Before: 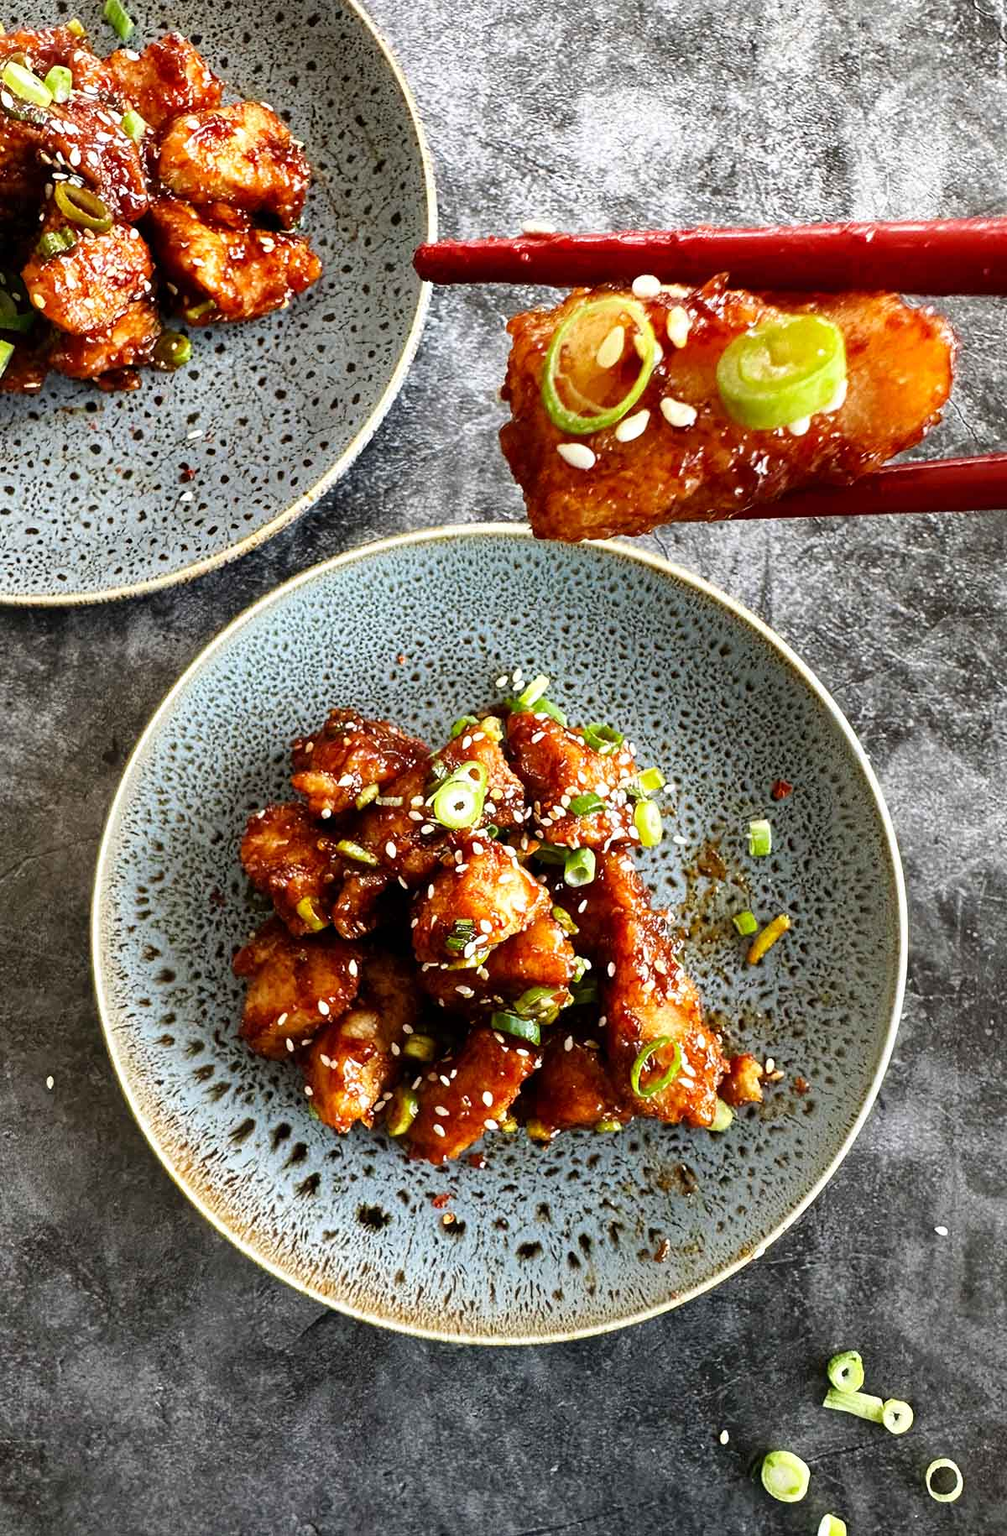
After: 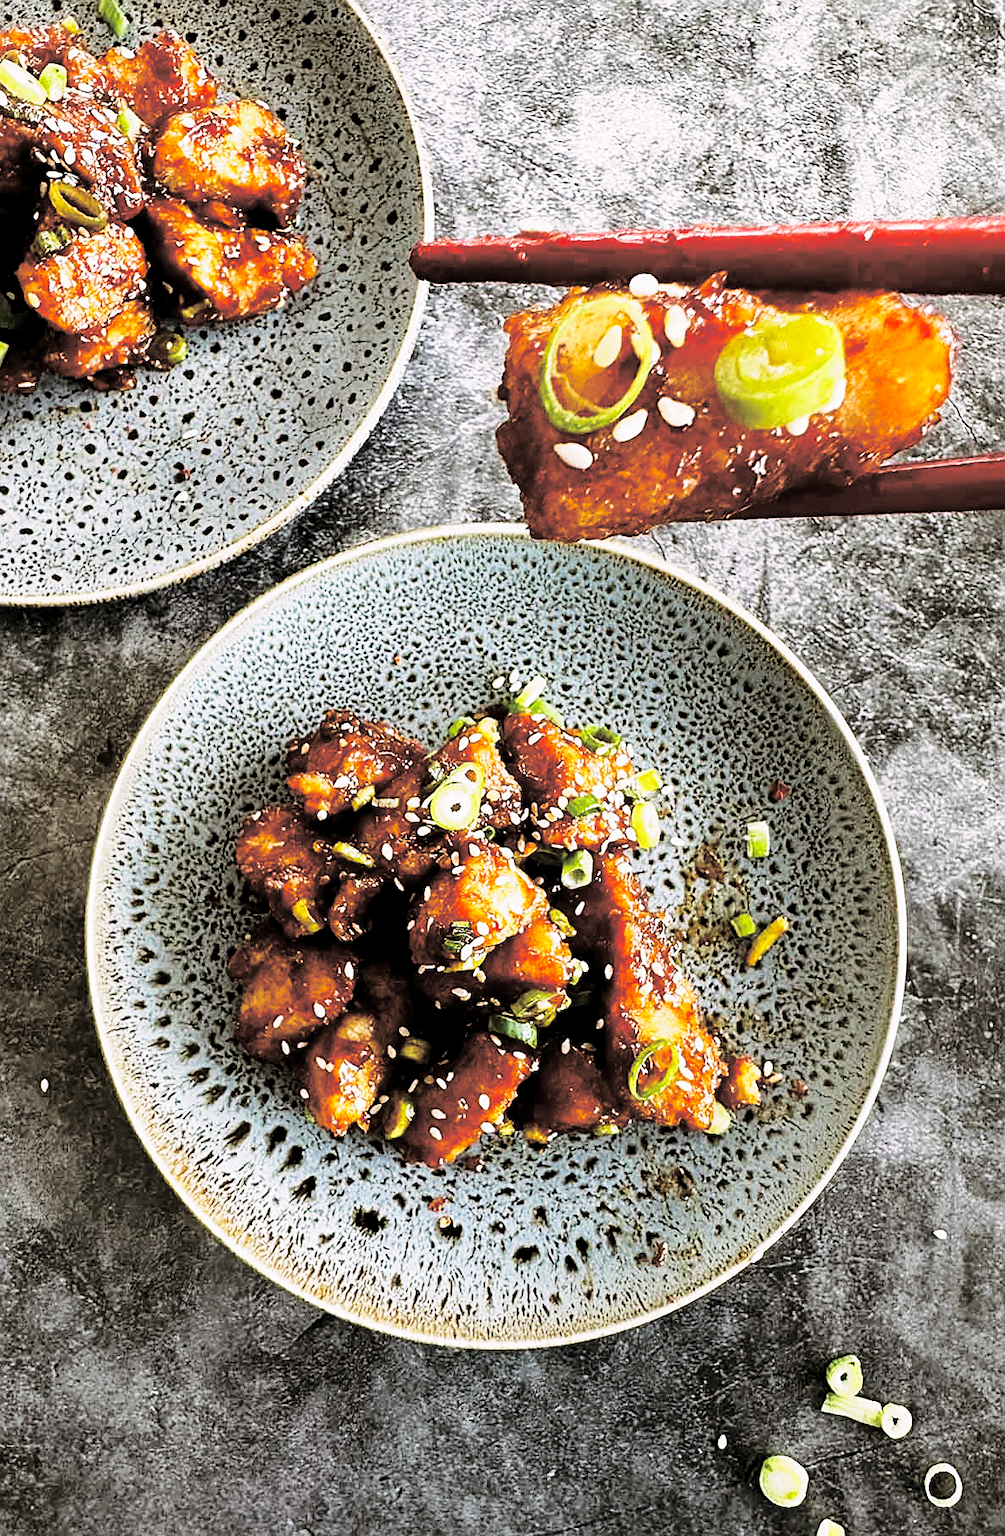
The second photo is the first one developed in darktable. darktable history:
crop and rotate: left 0.614%, top 0.179%, bottom 0.309%
sharpen: on, module defaults
base curve: curves: ch0 [(0, 0) (0.028, 0.03) (0.121, 0.232) (0.46, 0.748) (0.859, 0.968) (1, 1)], preserve colors none
exposure: black level correction 0.006, exposure -0.226 EV, compensate highlight preservation false
split-toning: shadows › hue 46.8°, shadows › saturation 0.17, highlights › hue 316.8°, highlights › saturation 0.27, balance -51.82
